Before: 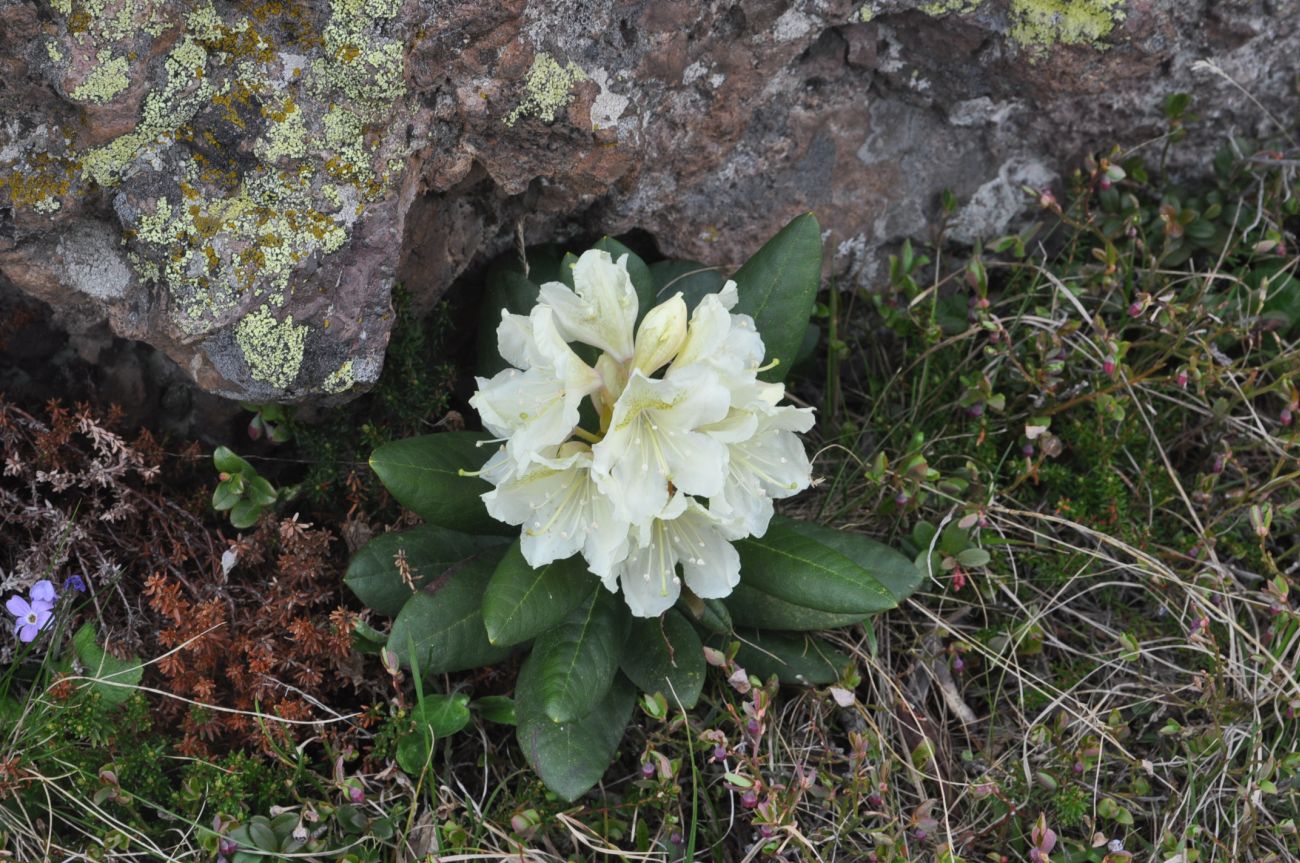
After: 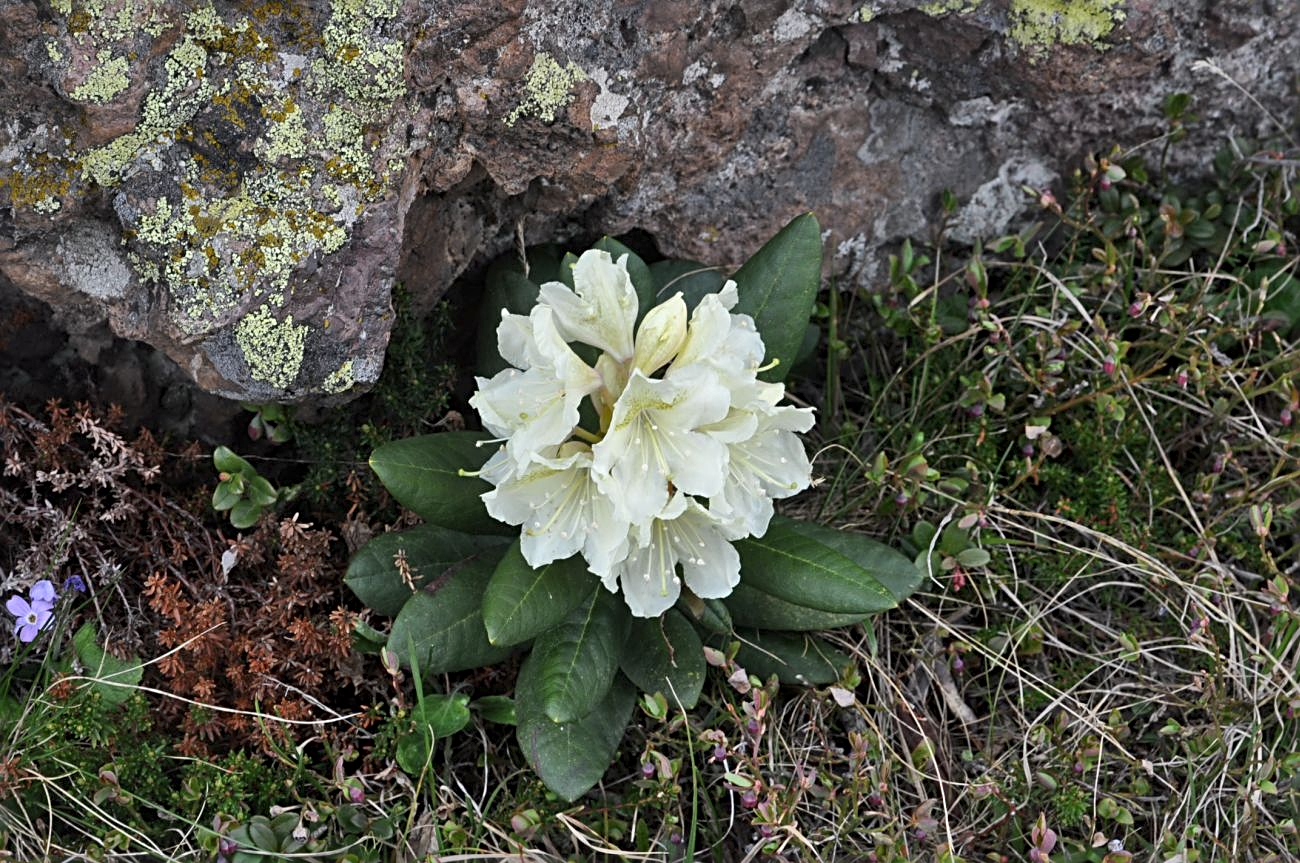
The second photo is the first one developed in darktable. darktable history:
local contrast: mode bilateral grid, contrast 19, coarseness 49, detail 130%, midtone range 0.2
sharpen: radius 3.126
